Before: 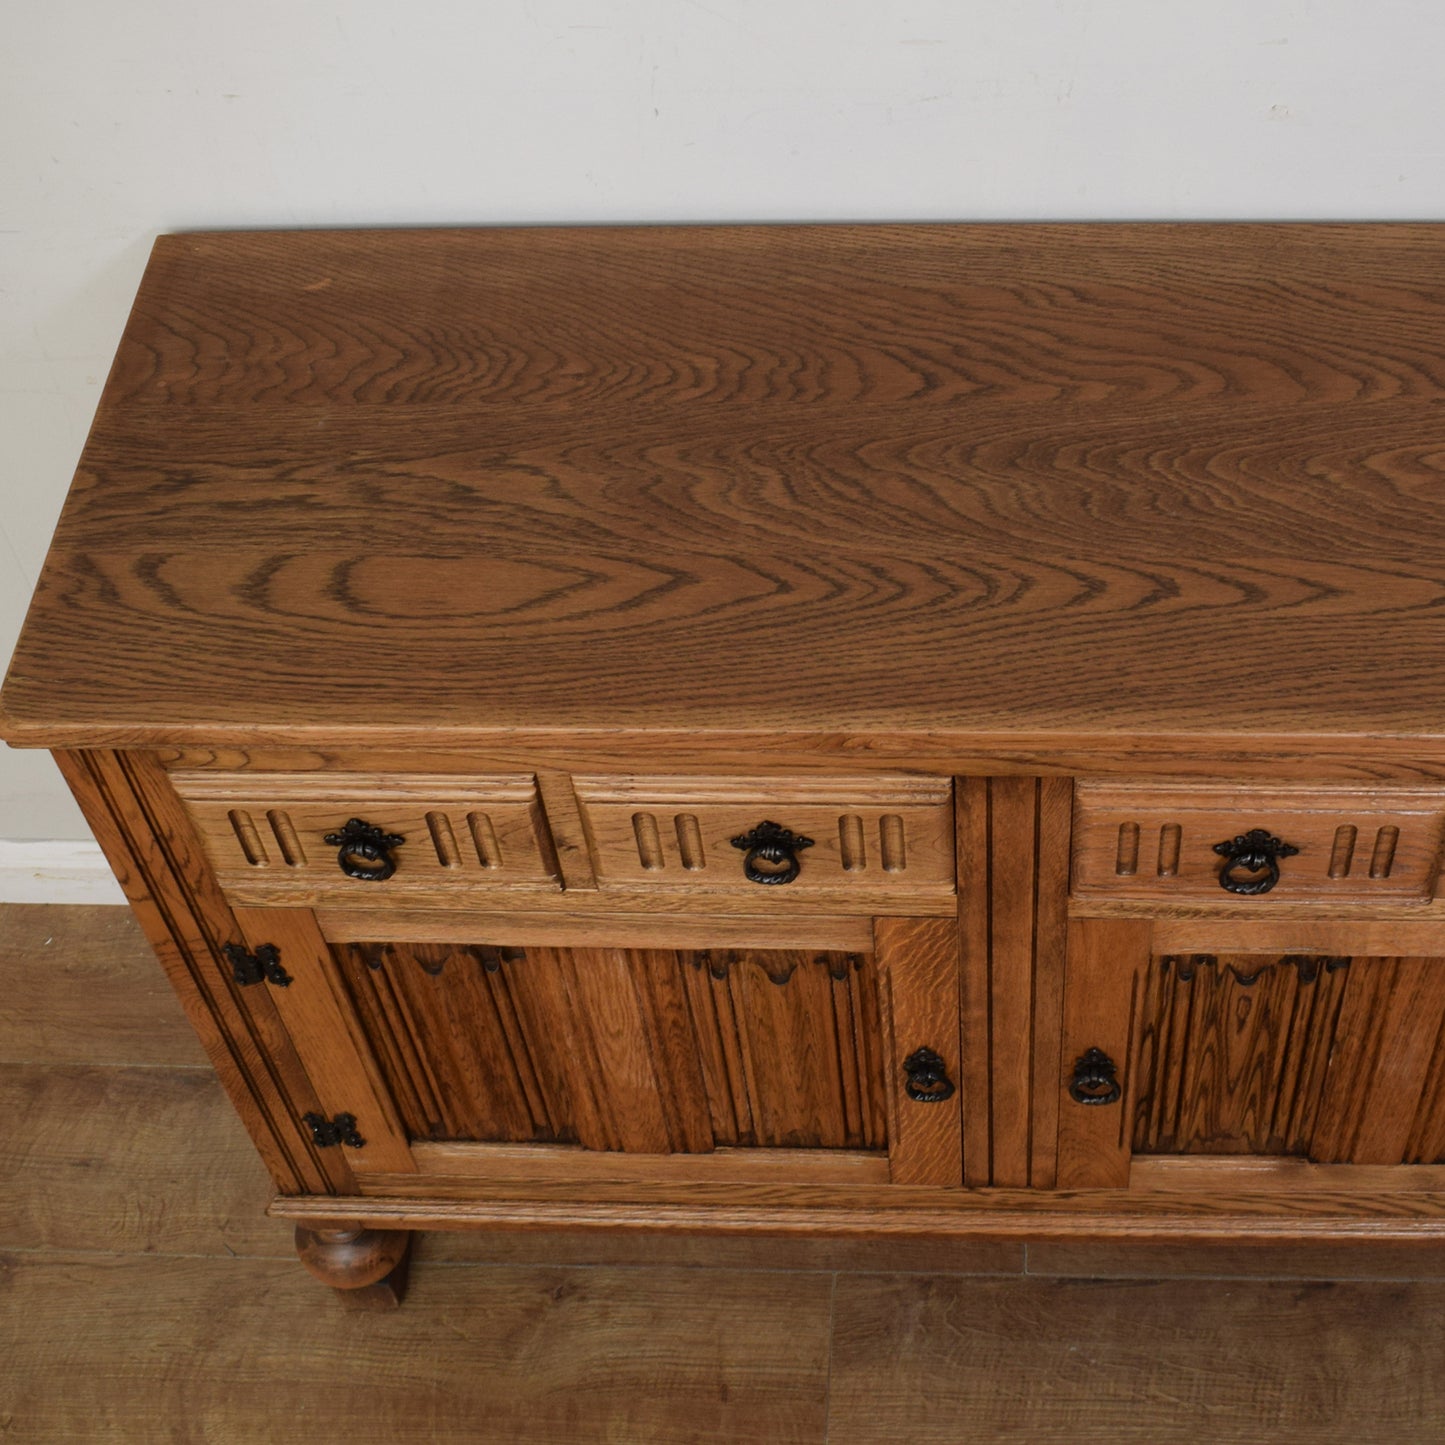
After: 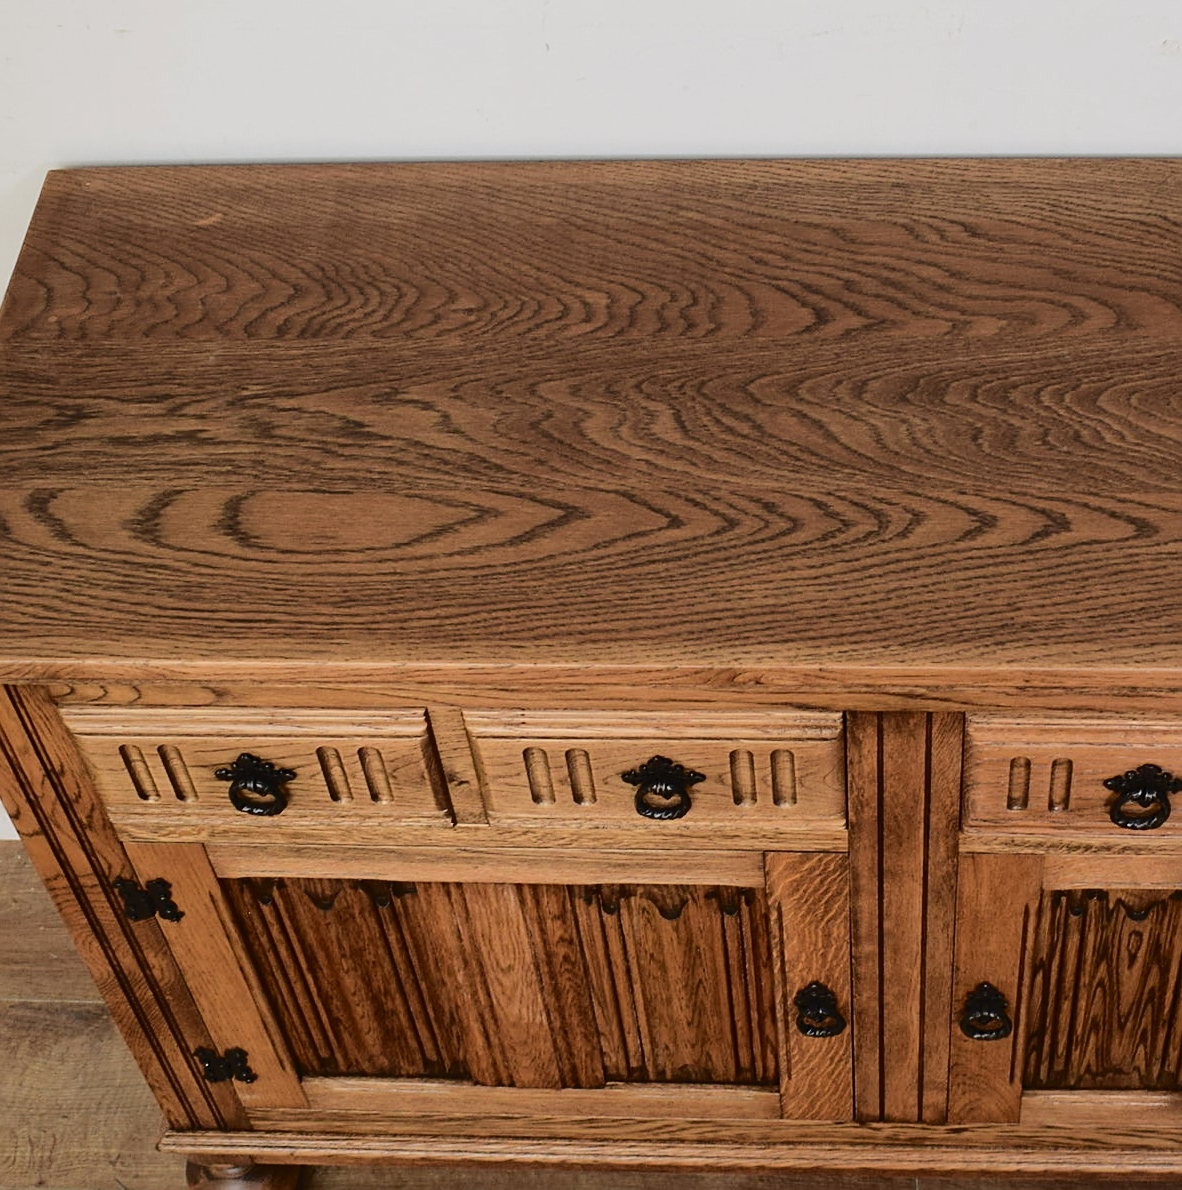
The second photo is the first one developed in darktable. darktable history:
crop and rotate: left 7.604%, top 4.523%, right 10.56%, bottom 13.109%
sharpen: on, module defaults
tone curve: curves: ch0 [(0, 0) (0.003, 0.031) (0.011, 0.033) (0.025, 0.038) (0.044, 0.049) (0.069, 0.059) (0.1, 0.071) (0.136, 0.093) (0.177, 0.142) (0.224, 0.204) (0.277, 0.292) (0.335, 0.387) (0.399, 0.484) (0.468, 0.567) (0.543, 0.643) (0.623, 0.712) (0.709, 0.776) (0.801, 0.837) (0.898, 0.903) (1, 1)], color space Lab, independent channels, preserve colors none
